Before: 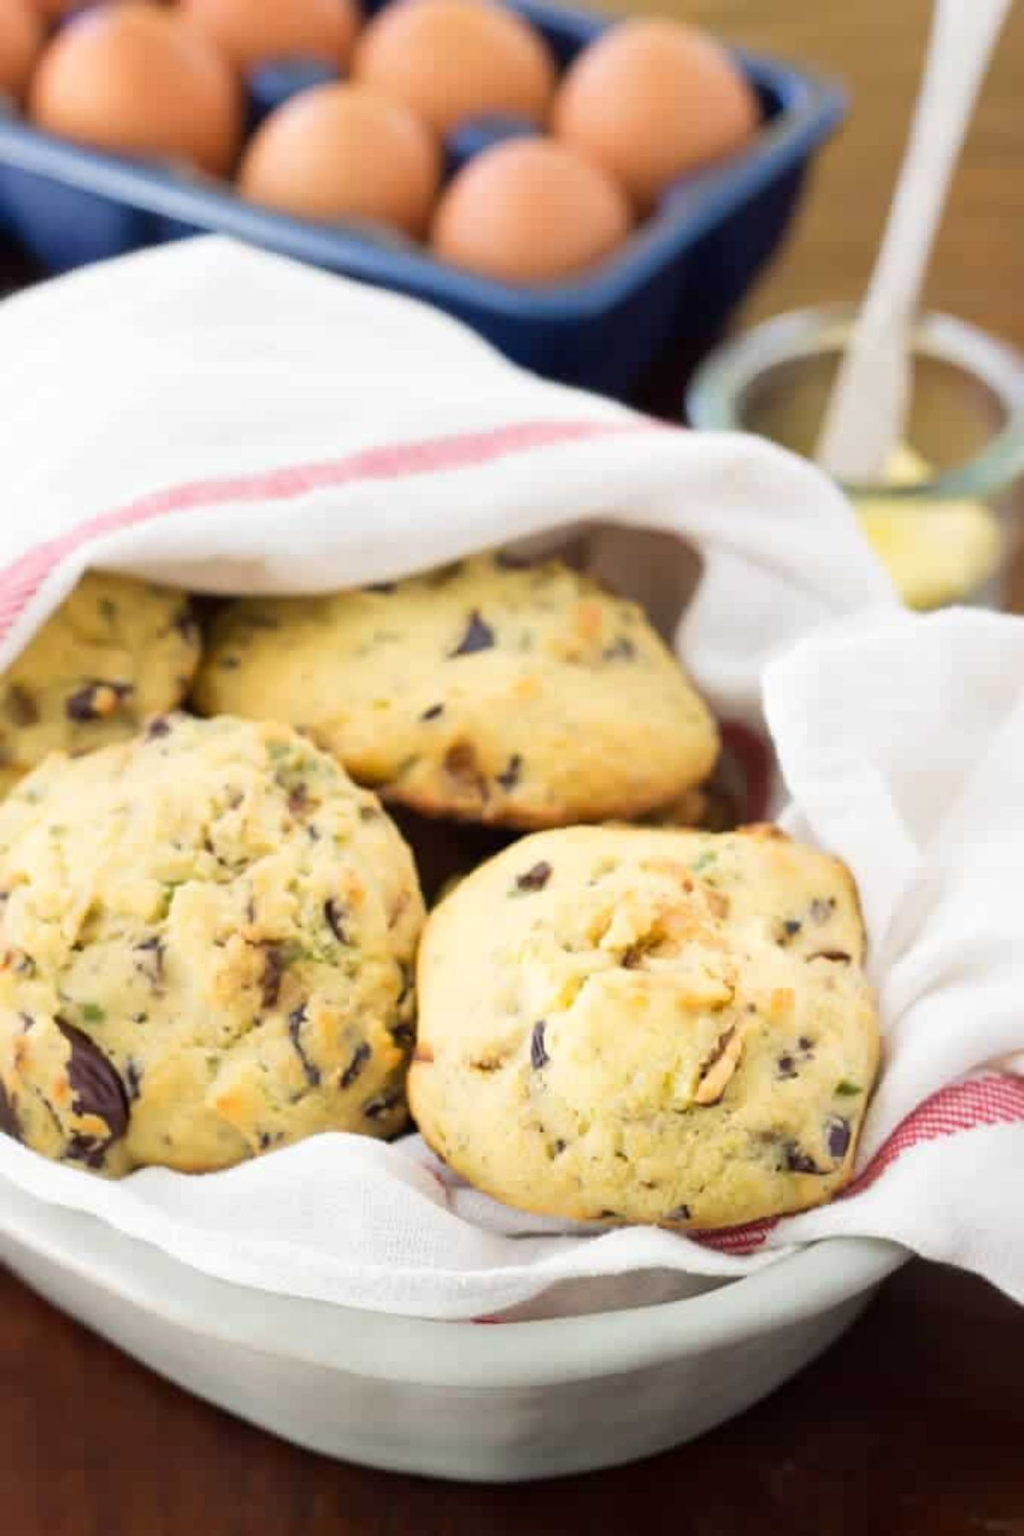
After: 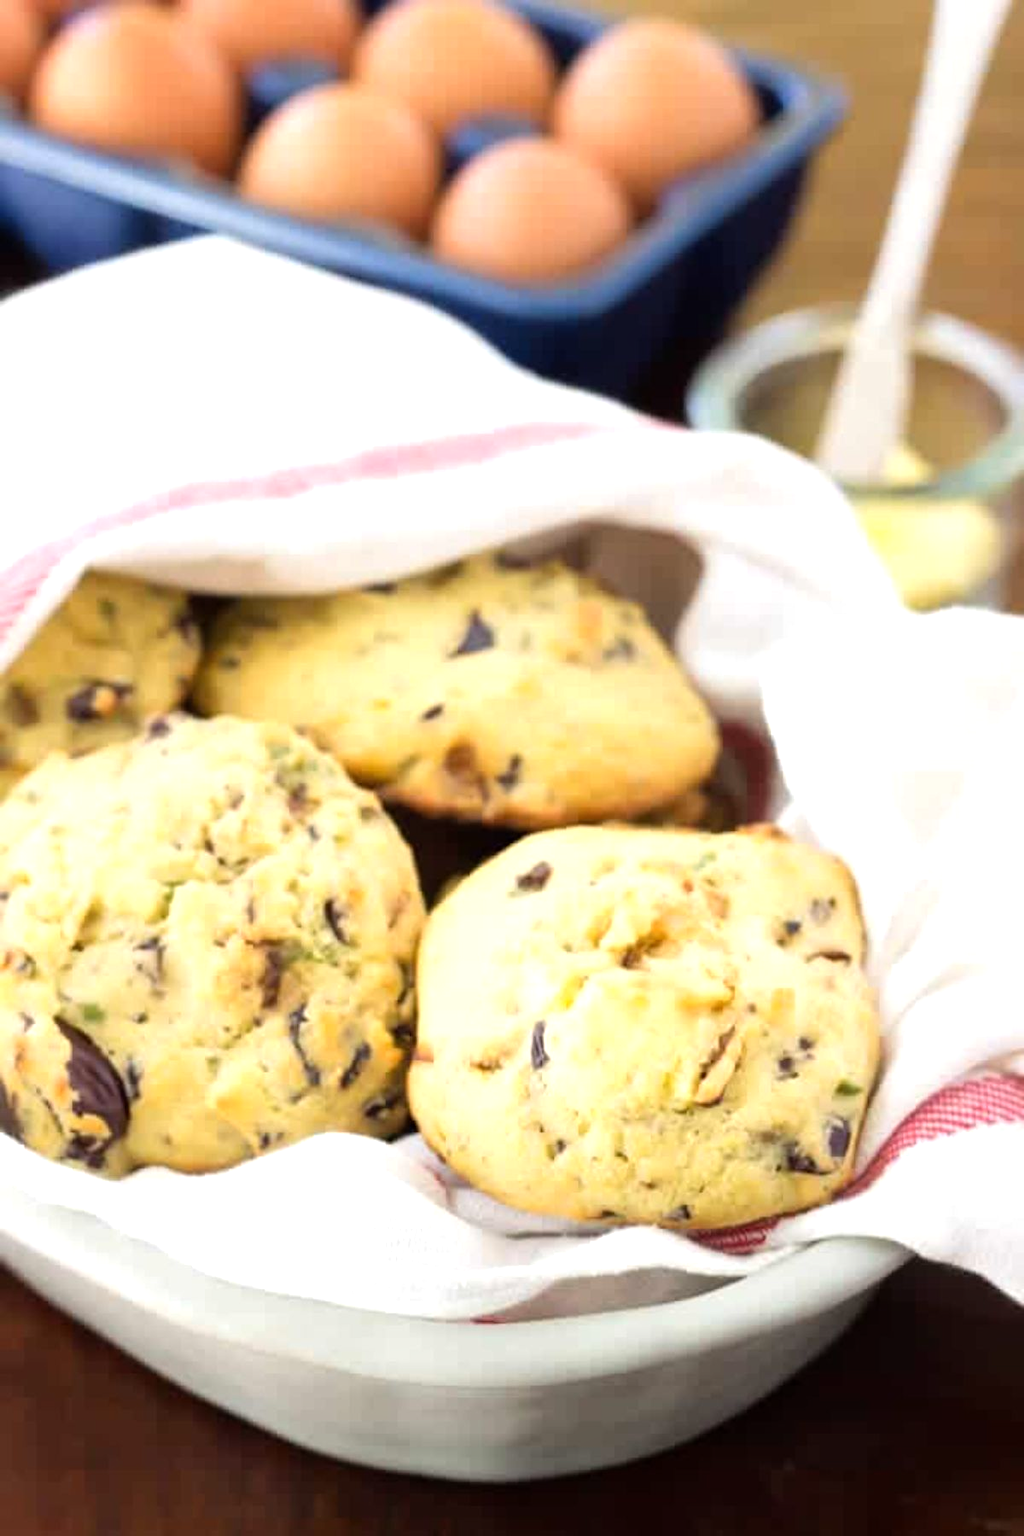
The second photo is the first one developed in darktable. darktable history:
tone equalizer: -8 EV -0.445 EV, -7 EV -0.391 EV, -6 EV -0.328 EV, -5 EV -0.26 EV, -3 EV 0.192 EV, -2 EV 0.334 EV, -1 EV 0.375 EV, +0 EV 0.411 EV
